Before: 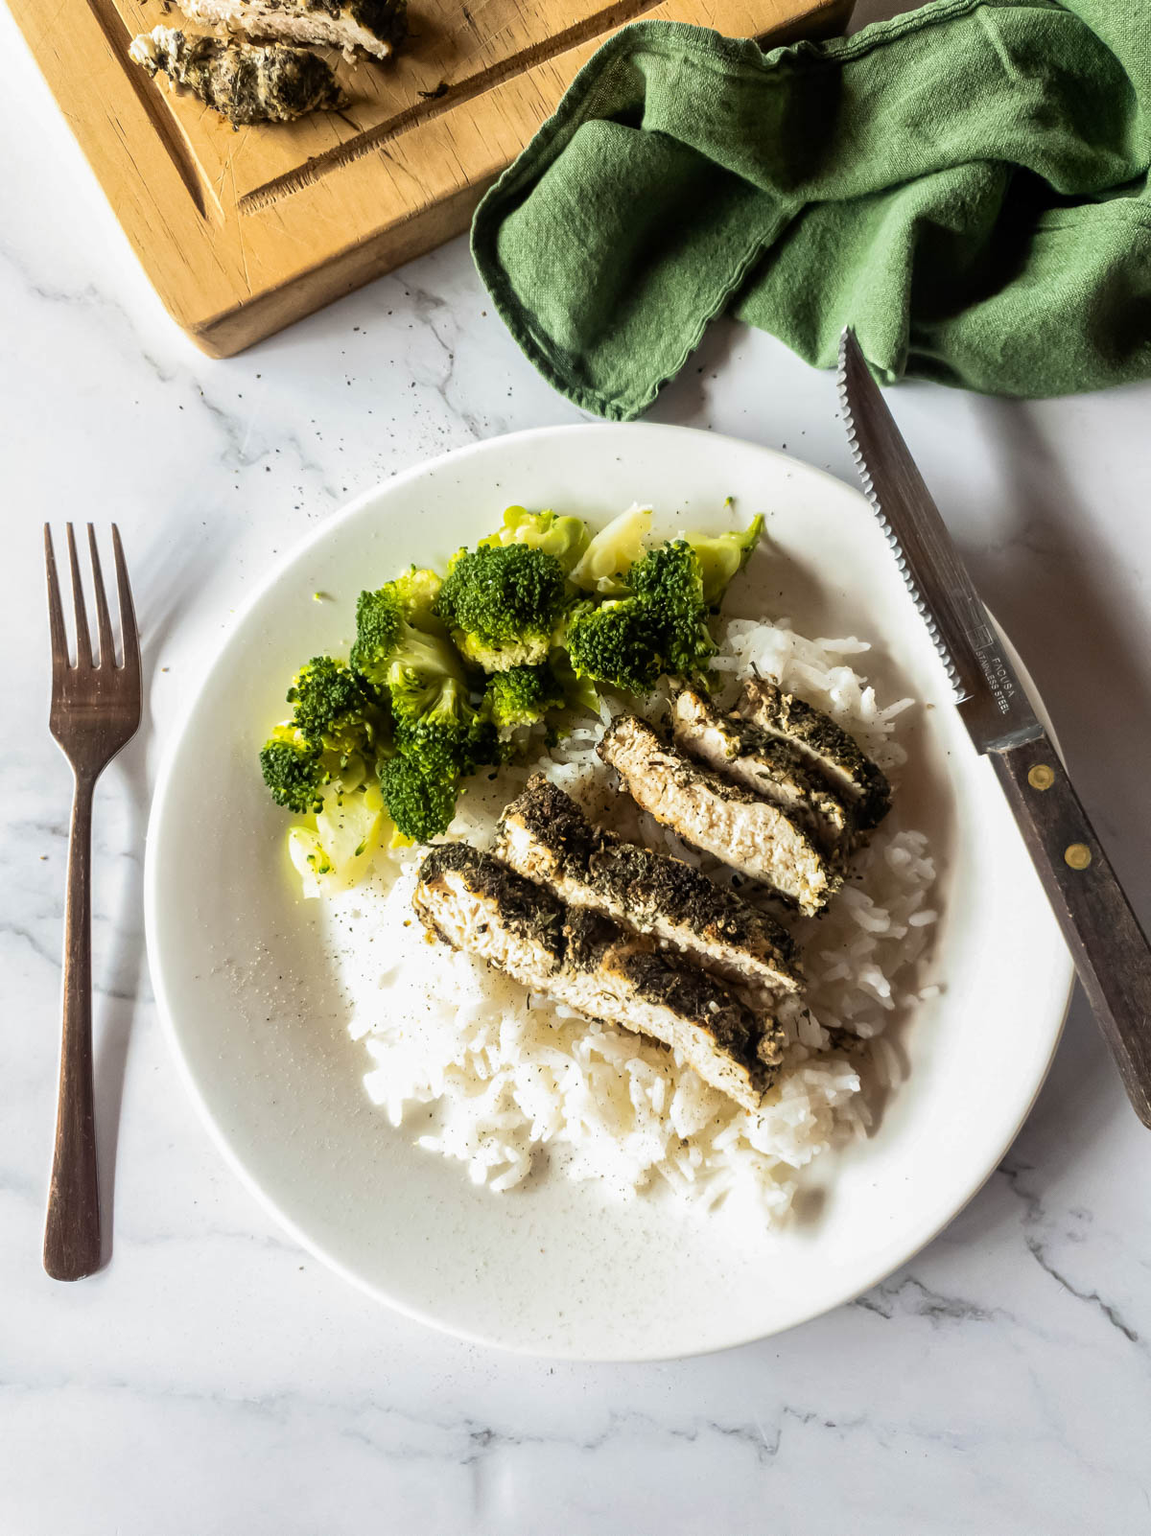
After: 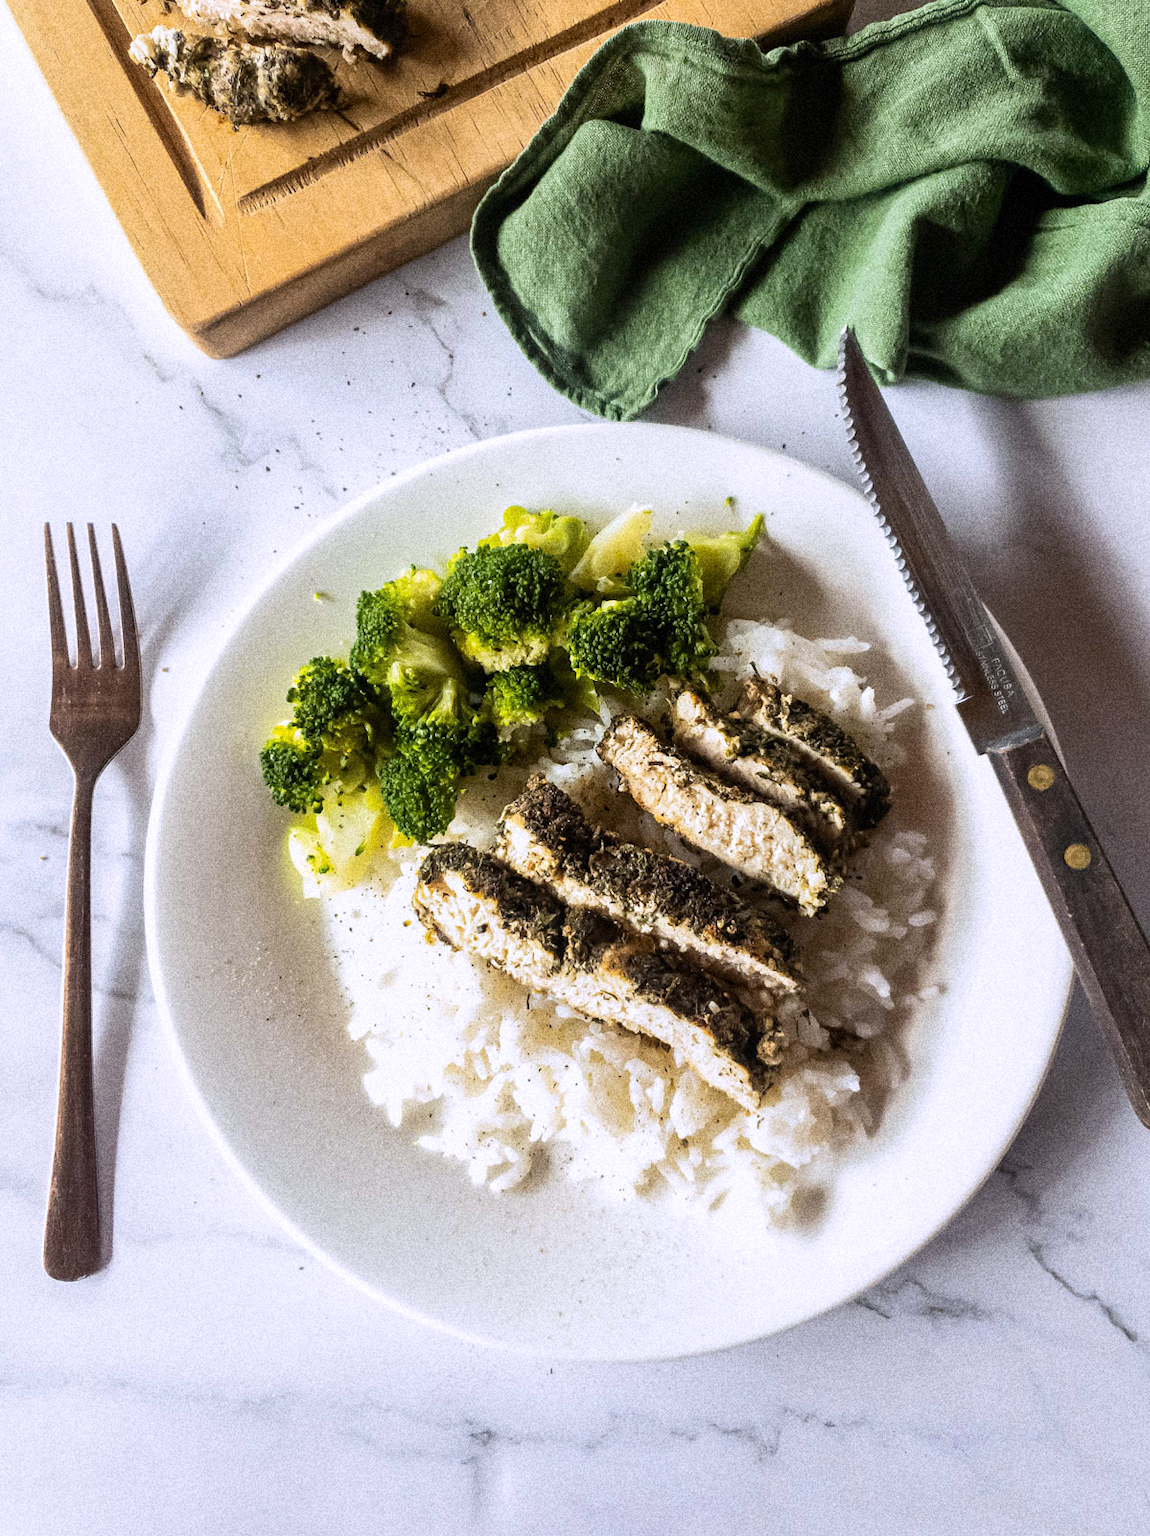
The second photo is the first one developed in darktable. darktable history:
grain: coarseness 14.49 ISO, strength 48.04%, mid-tones bias 35%
white balance: red 1.004, blue 1.096
